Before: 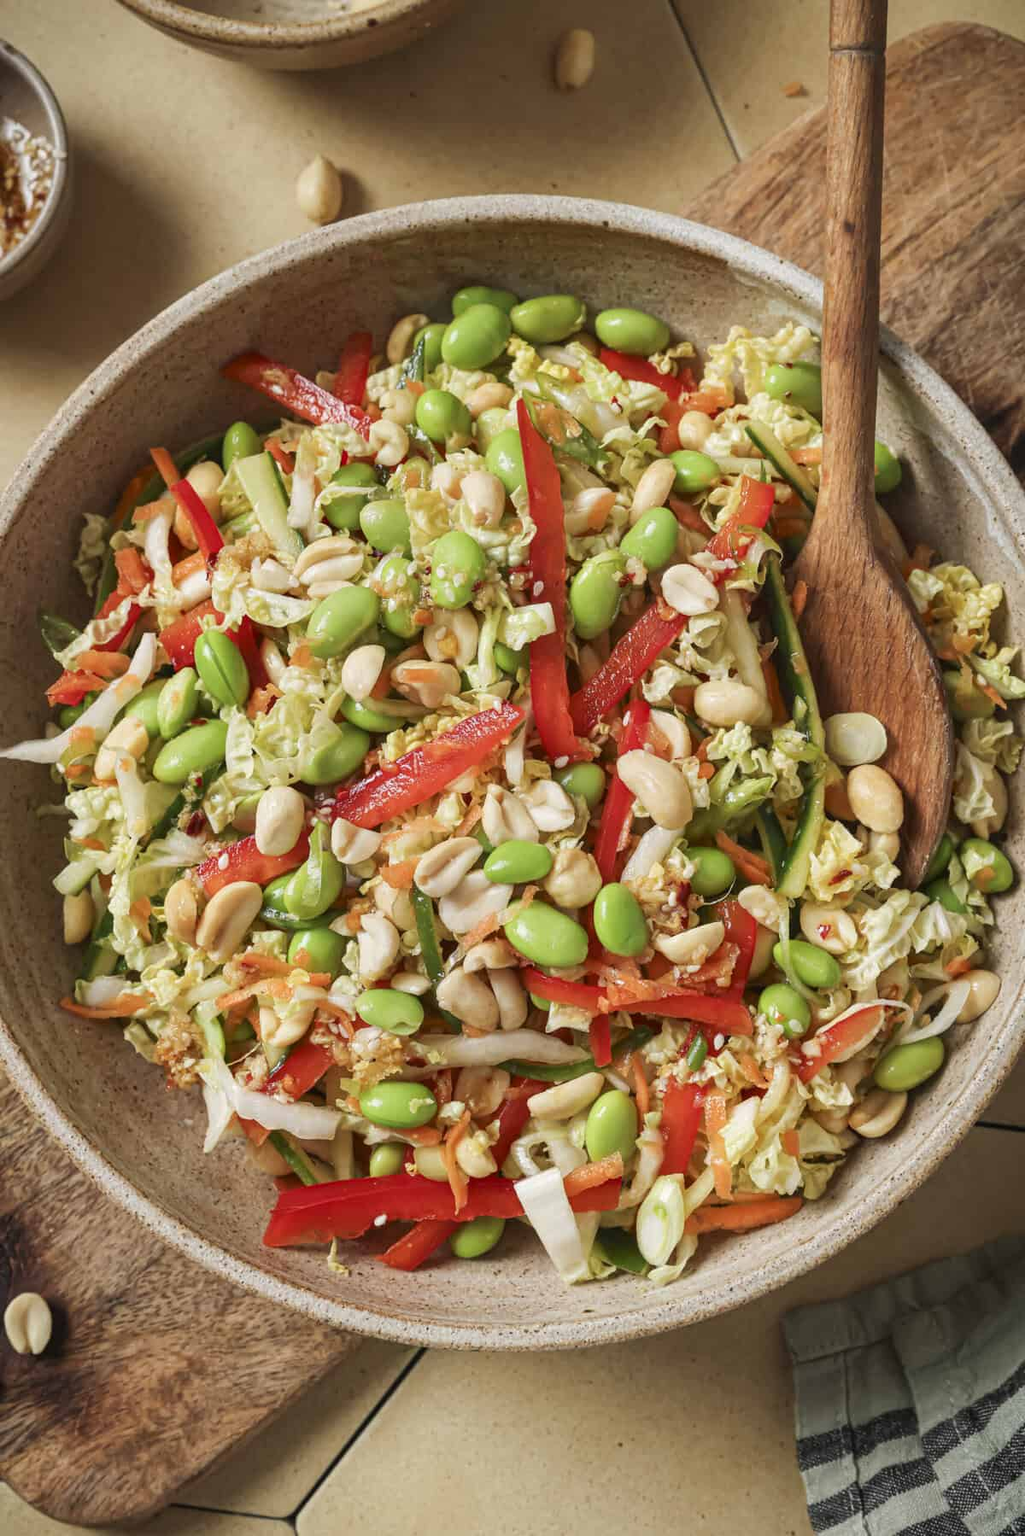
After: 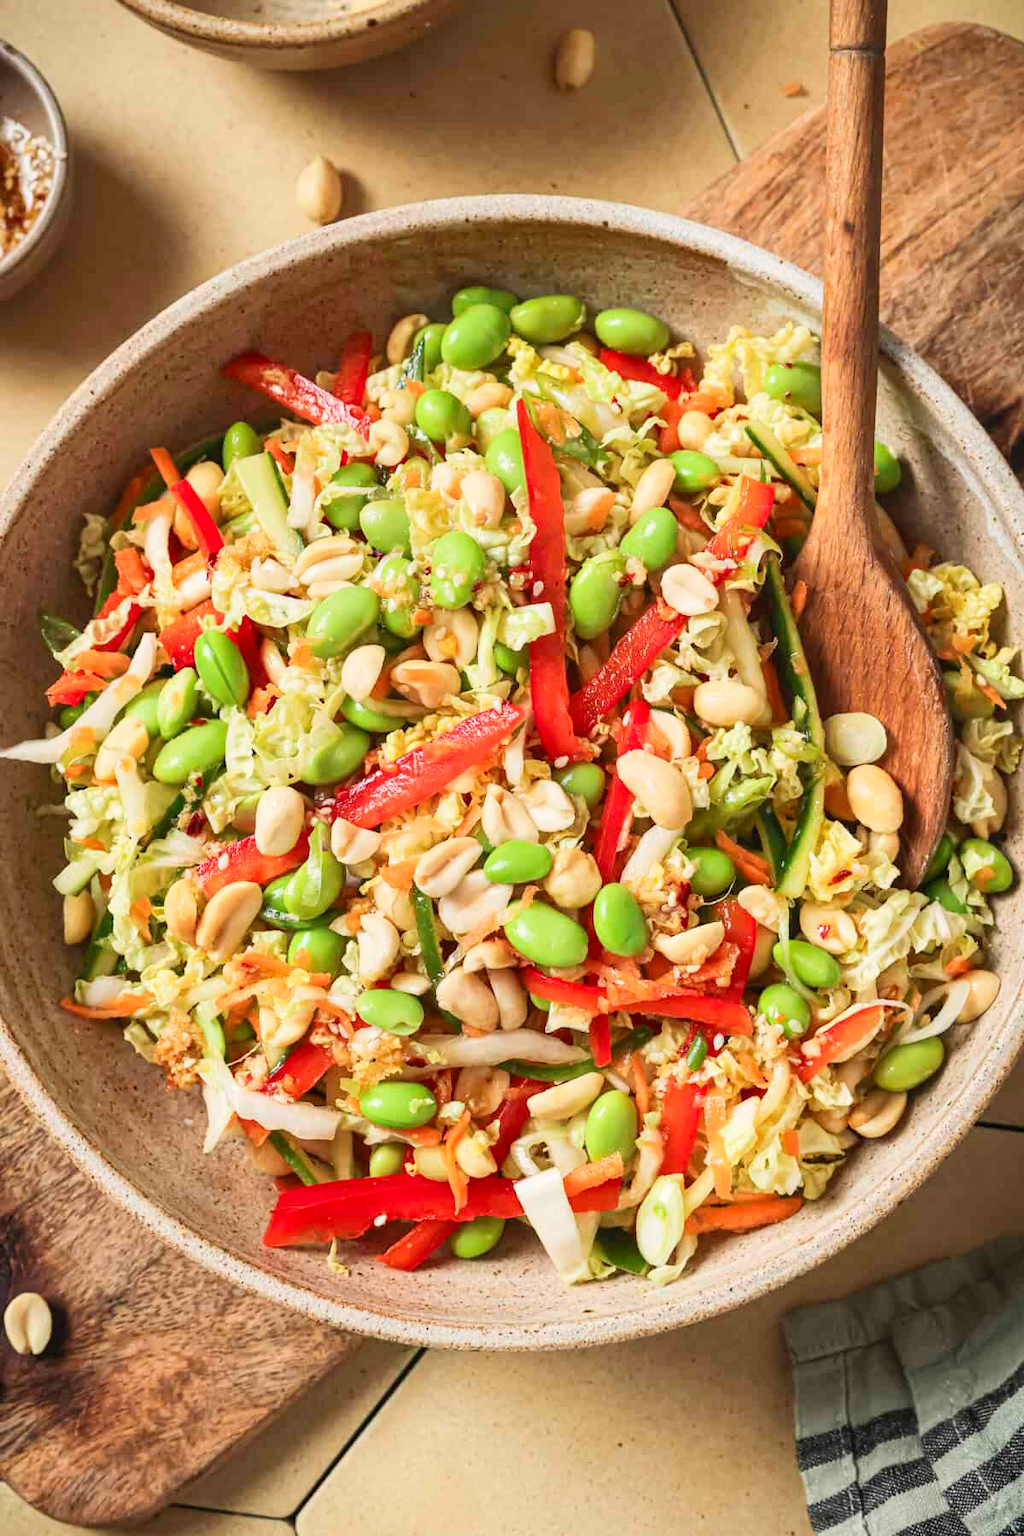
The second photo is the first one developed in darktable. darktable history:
contrast brightness saturation: contrast 0.199, brightness 0.169, saturation 0.22
